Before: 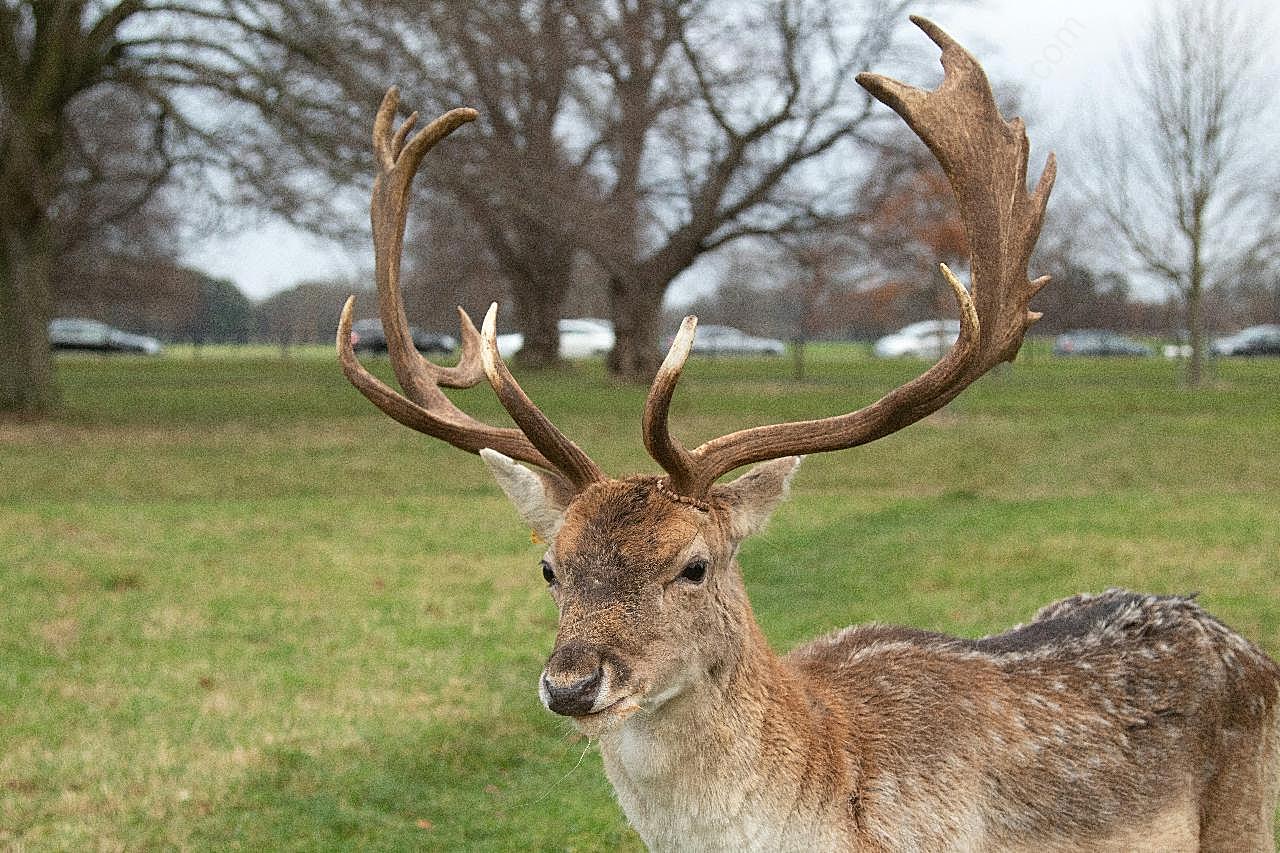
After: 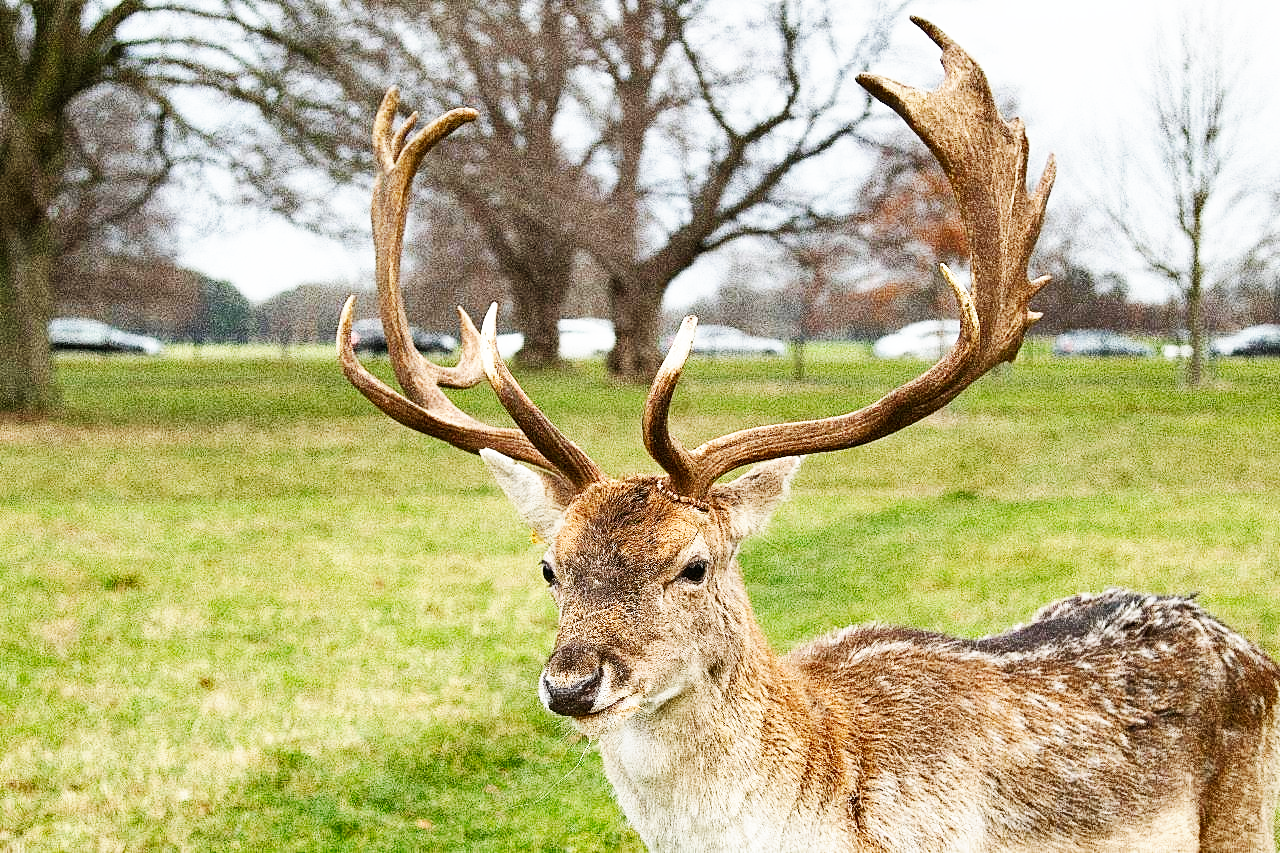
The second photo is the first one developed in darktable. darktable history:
shadows and highlights: soften with gaussian
base curve: curves: ch0 [(0, 0) (0.007, 0.004) (0.027, 0.03) (0.046, 0.07) (0.207, 0.54) (0.442, 0.872) (0.673, 0.972) (1, 1)], preserve colors none
